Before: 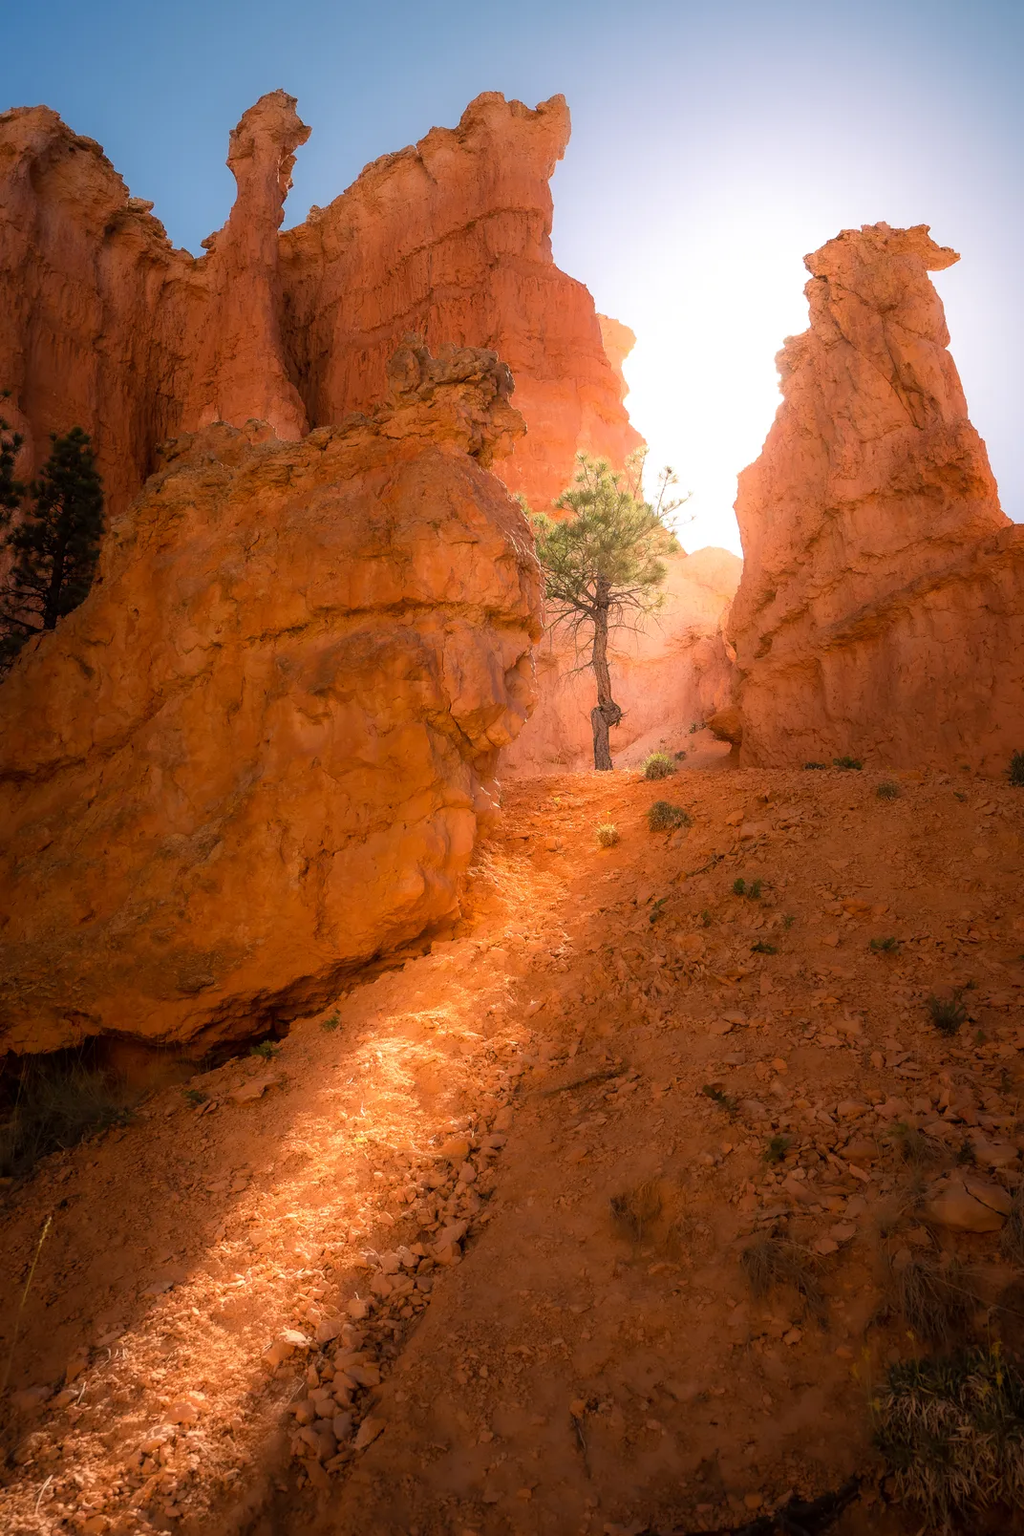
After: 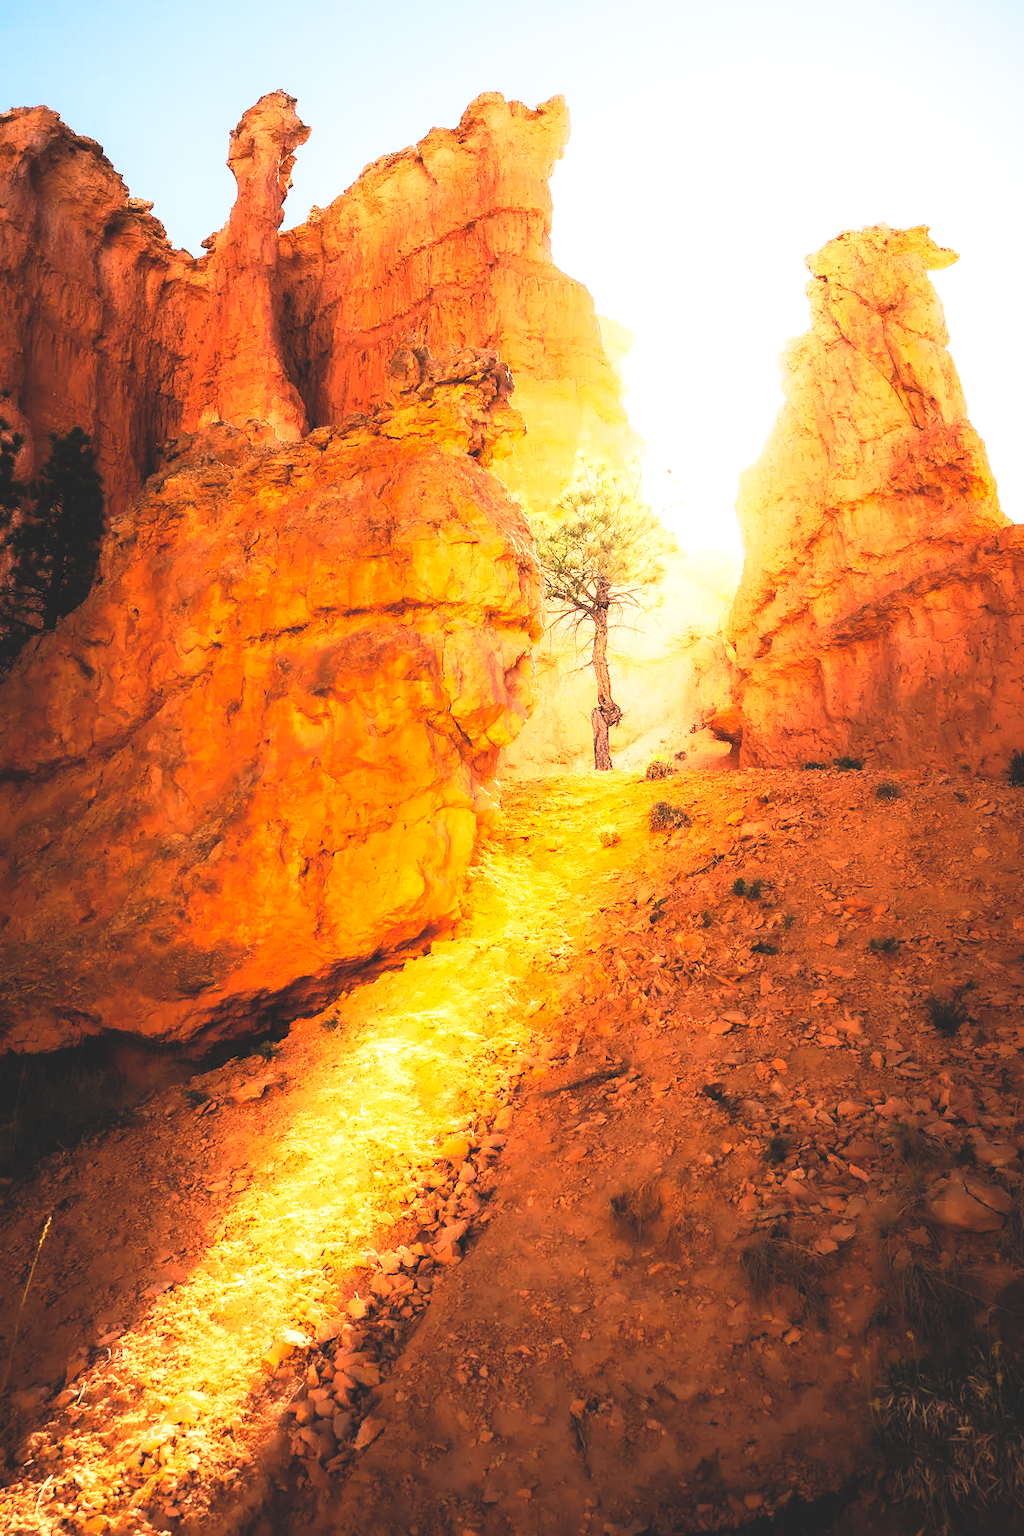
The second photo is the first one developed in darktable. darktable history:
tone equalizer: -8 EV -1.08 EV, -7 EV -1.01 EV, -6 EV -0.867 EV, -5 EV -0.578 EV, -3 EV 0.578 EV, -2 EV 0.867 EV, -1 EV 1.01 EV, +0 EV 1.08 EV, edges refinement/feathering 500, mask exposure compensation -1.57 EV, preserve details no
contrast brightness saturation: contrast 0.1, brightness 0.3, saturation 0.14
tone curve: curves: ch0 [(0, 0) (0.003, 0.142) (0.011, 0.142) (0.025, 0.147) (0.044, 0.147) (0.069, 0.152) (0.1, 0.16) (0.136, 0.172) (0.177, 0.193) (0.224, 0.221) (0.277, 0.264) (0.335, 0.322) (0.399, 0.399) (0.468, 0.49) (0.543, 0.593) (0.623, 0.723) (0.709, 0.841) (0.801, 0.925) (0.898, 0.976) (1, 1)], preserve colors none
